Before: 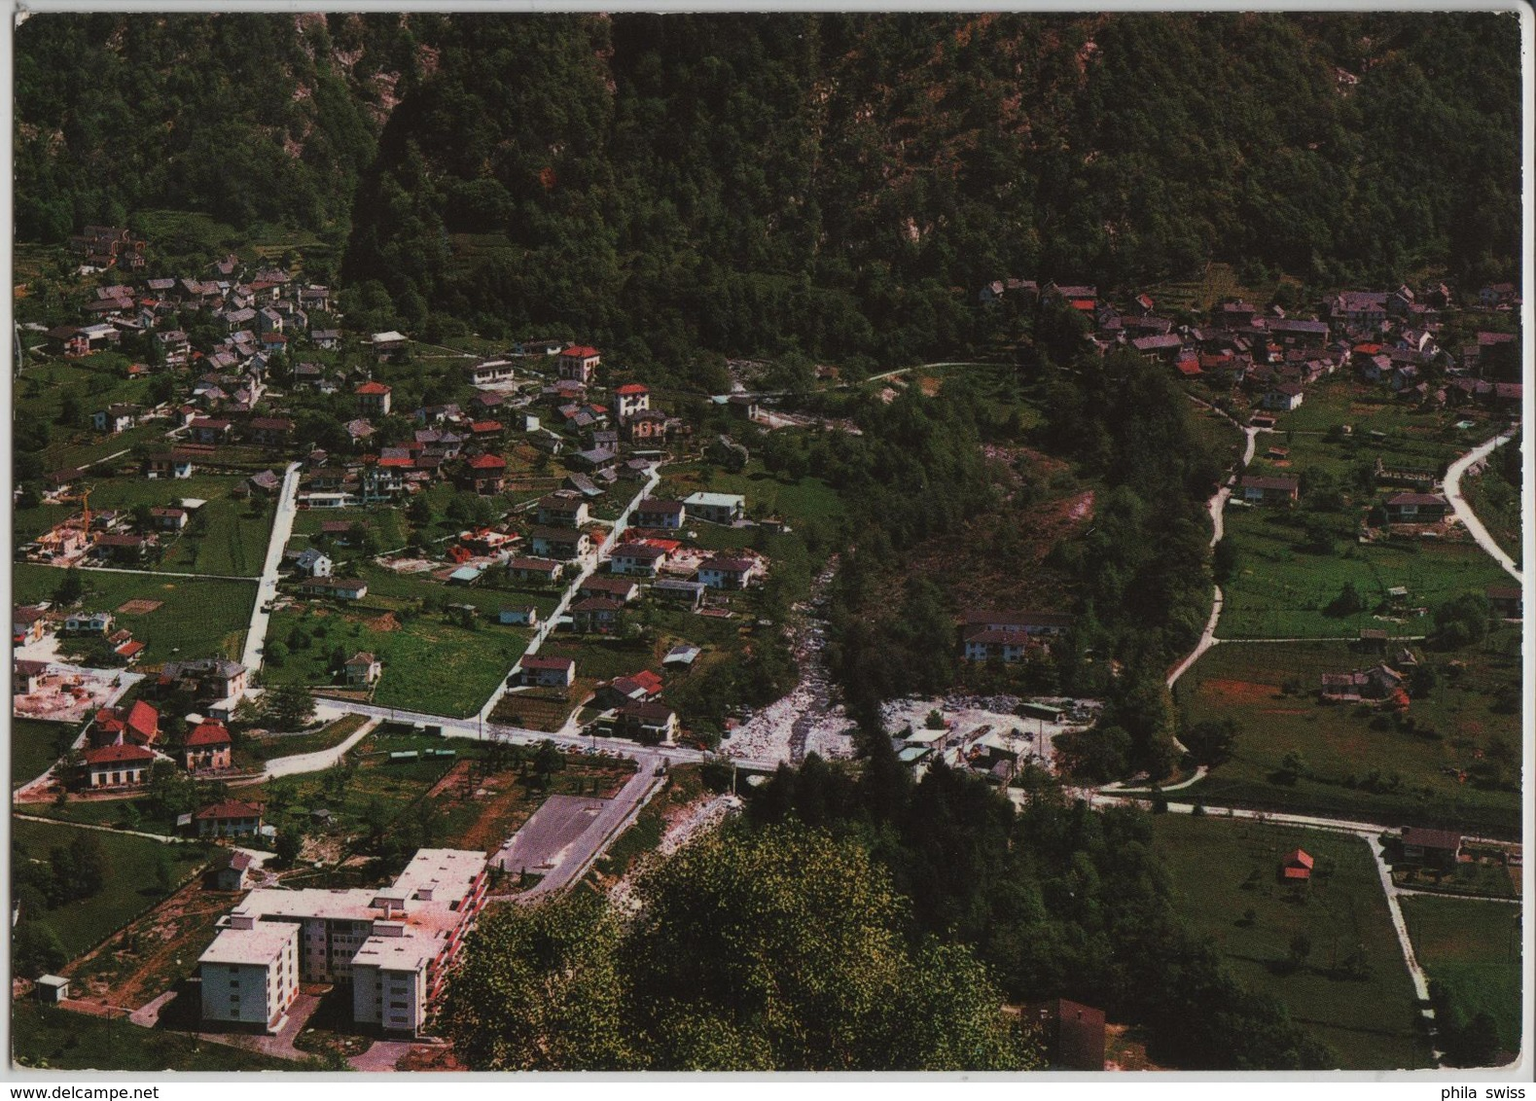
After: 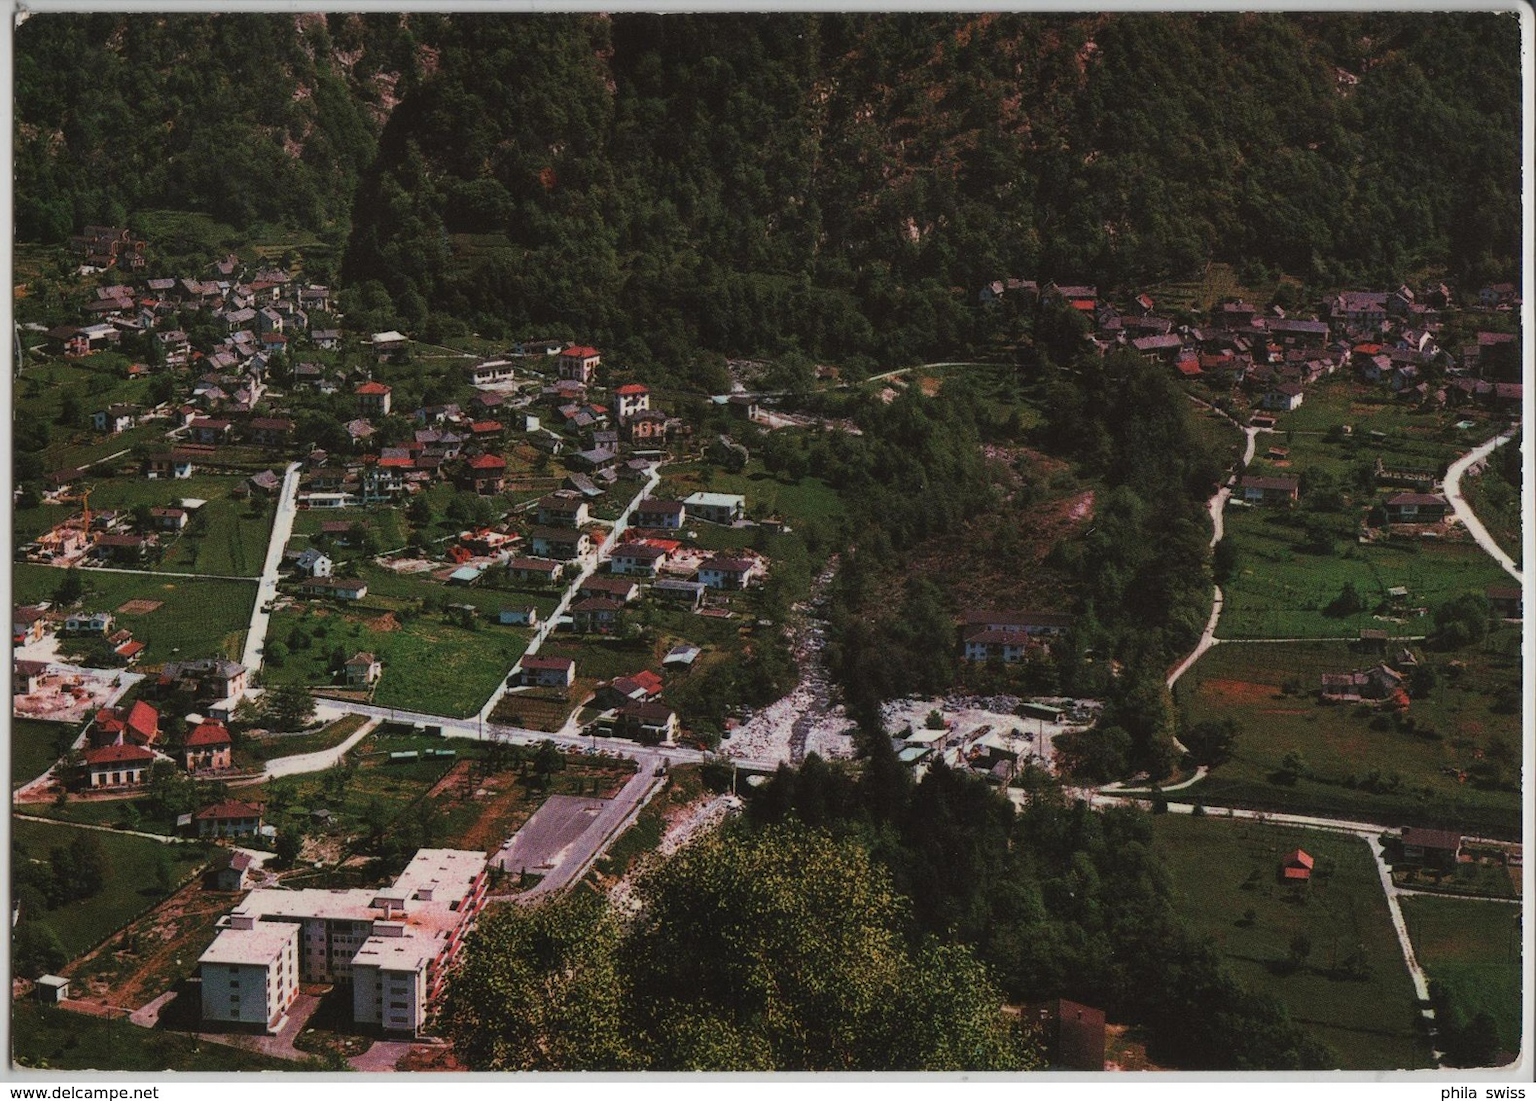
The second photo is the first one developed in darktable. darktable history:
shadows and highlights: shadows 22.17, highlights -49.14, soften with gaussian
